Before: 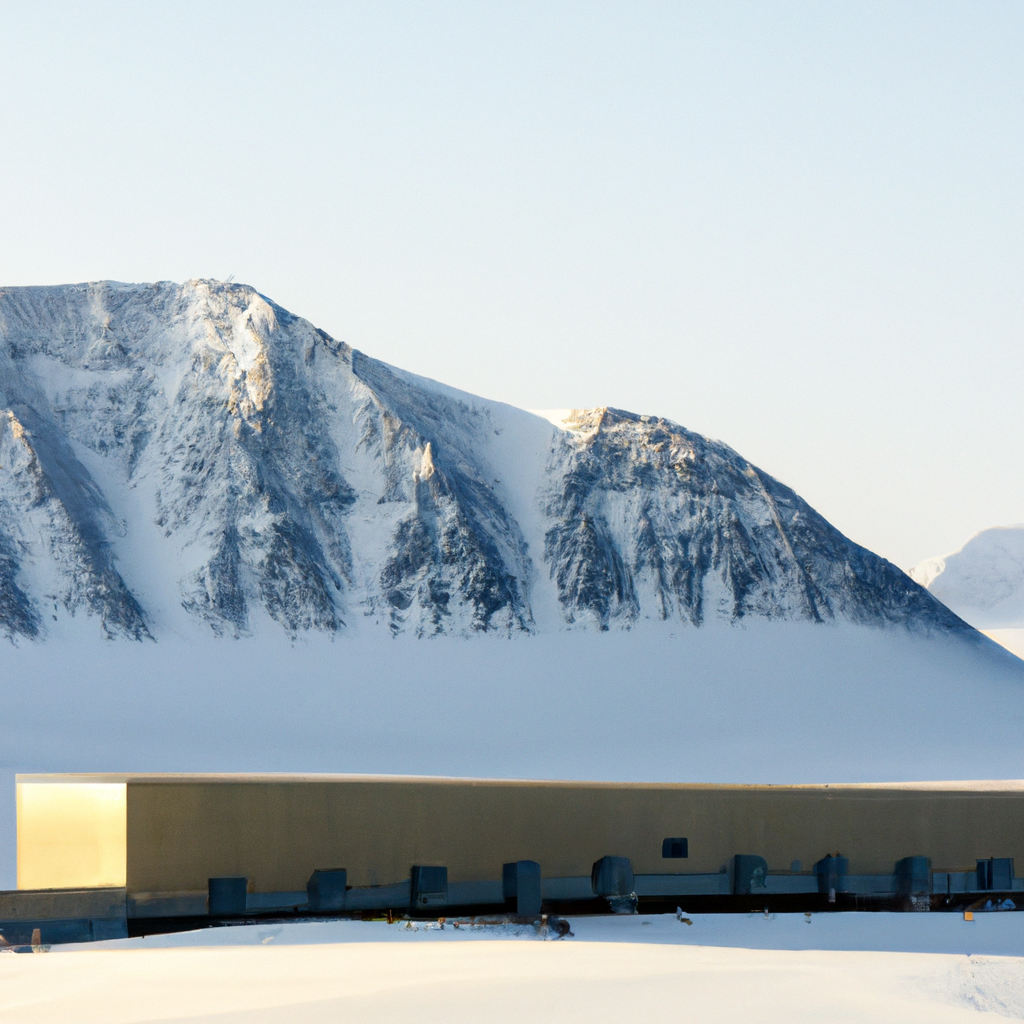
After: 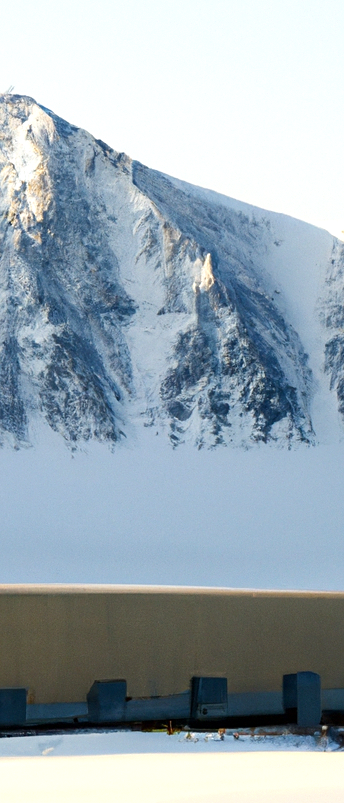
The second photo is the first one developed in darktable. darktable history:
sharpen: amount 0.209
exposure: exposure 0.21 EV, compensate highlight preservation false
crop and rotate: left 21.496%, top 18.529%, right 44.909%, bottom 2.992%
tone equalizer: edges refinement/feathering 500, mask exposure compensation -1.57 EV, preserve details no
